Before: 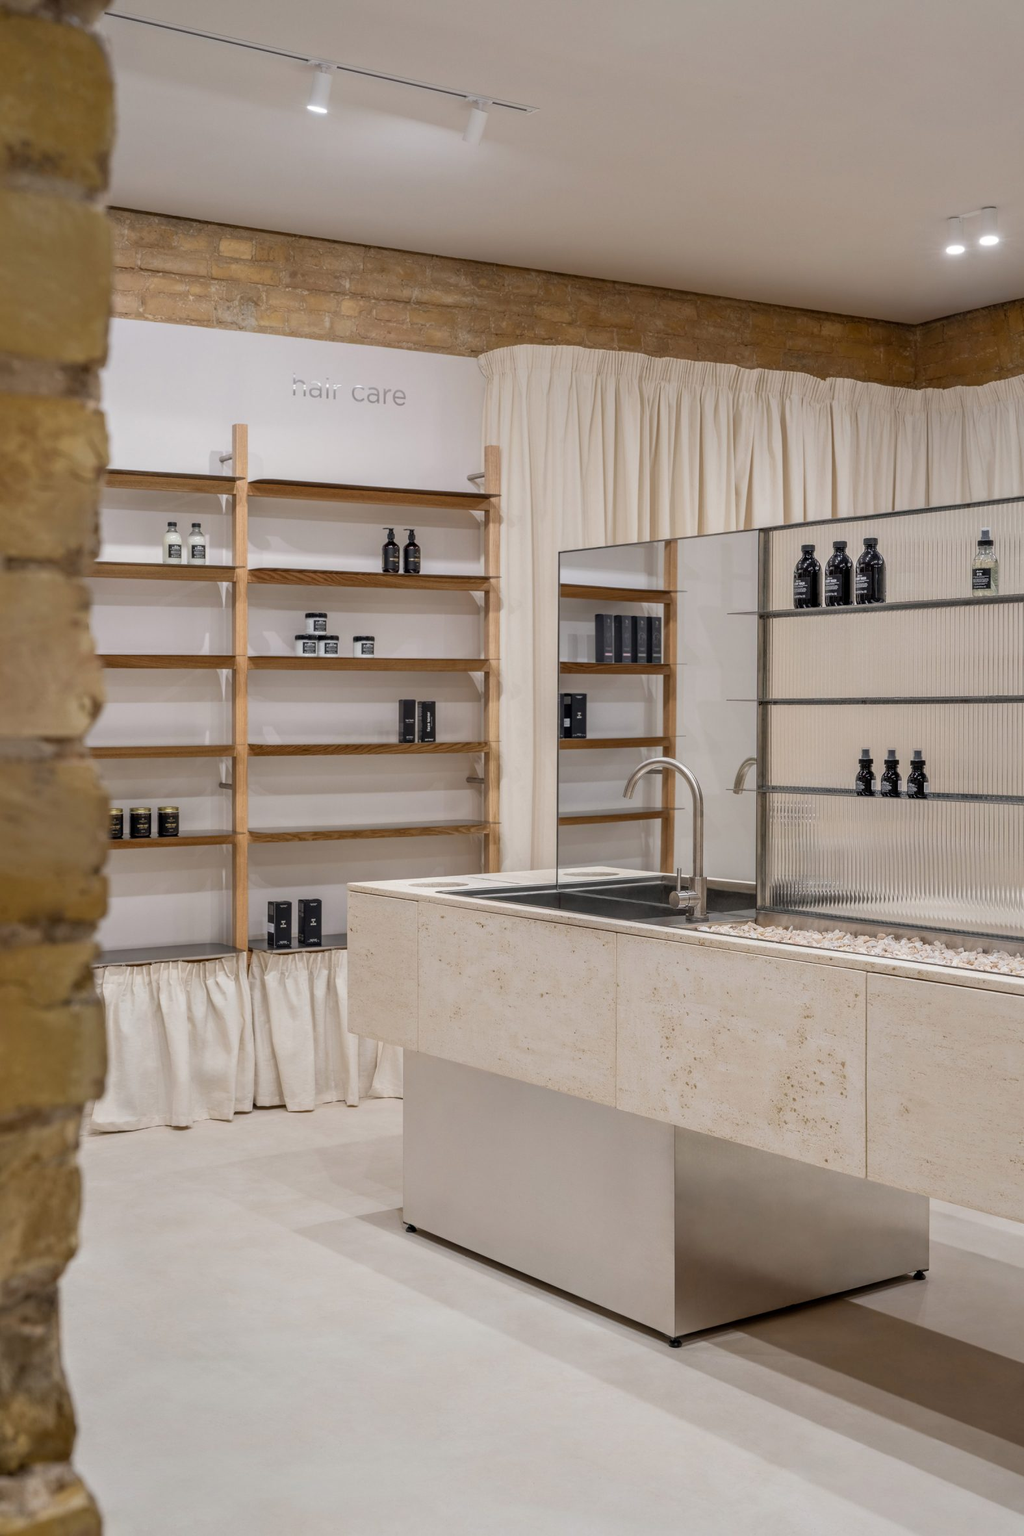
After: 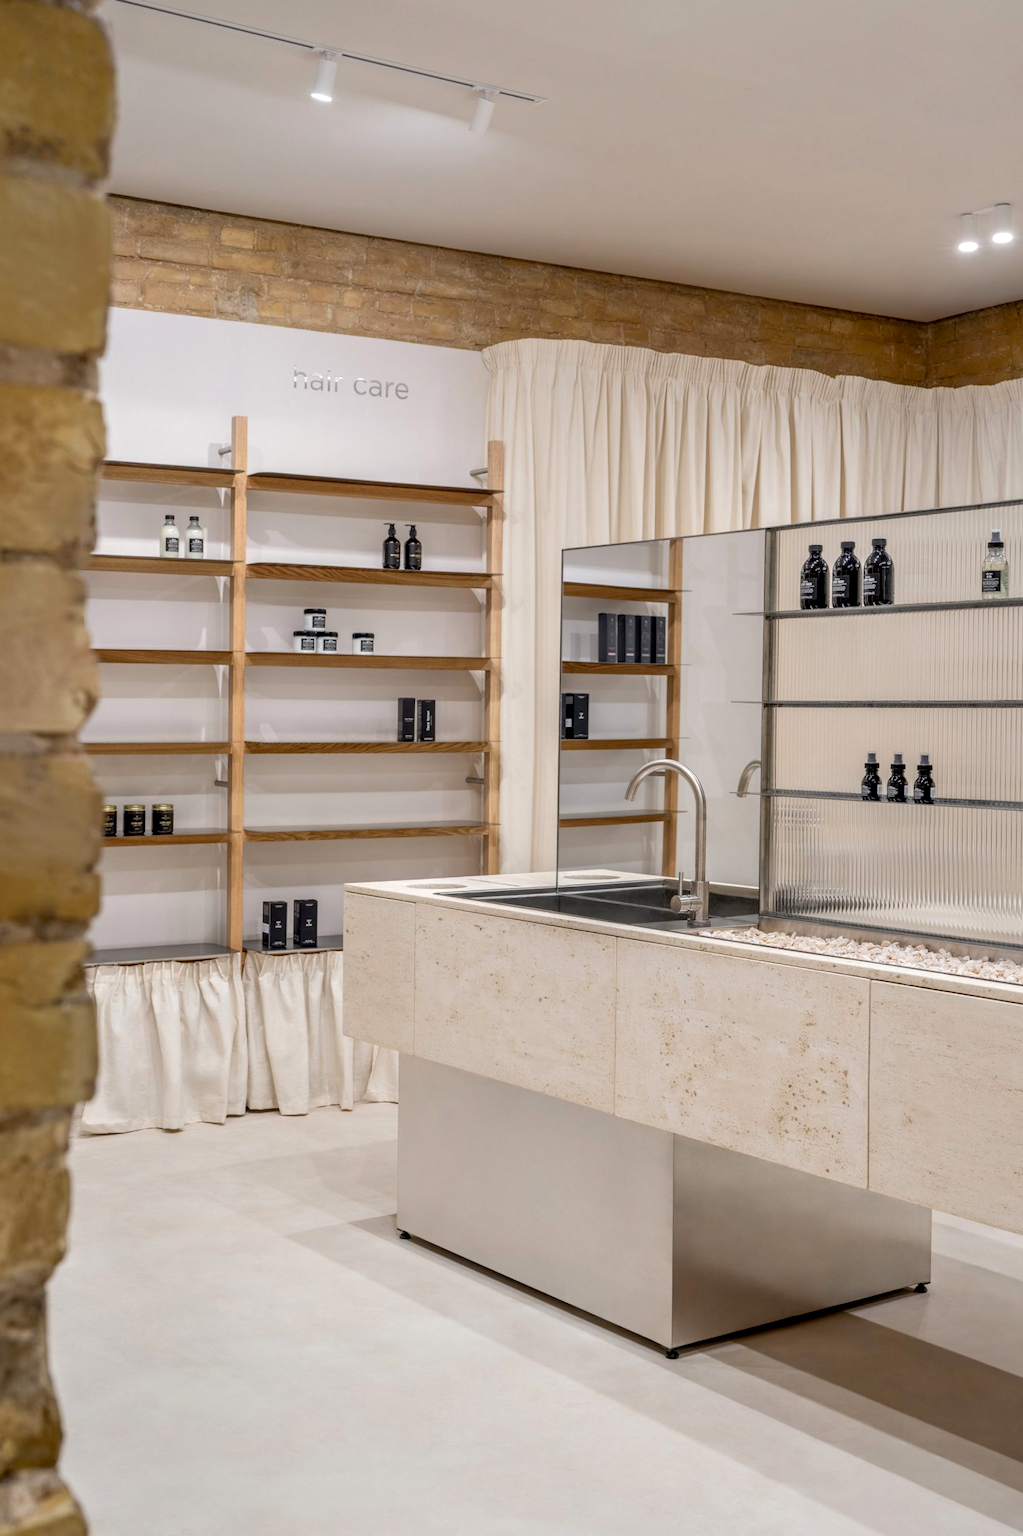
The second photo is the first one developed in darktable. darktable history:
crop and rotate: angle -0.6°
exposure: black level correction 0.005, exposure 0.287 EV, compensate exposure bias true, compensate highlight preservation false
